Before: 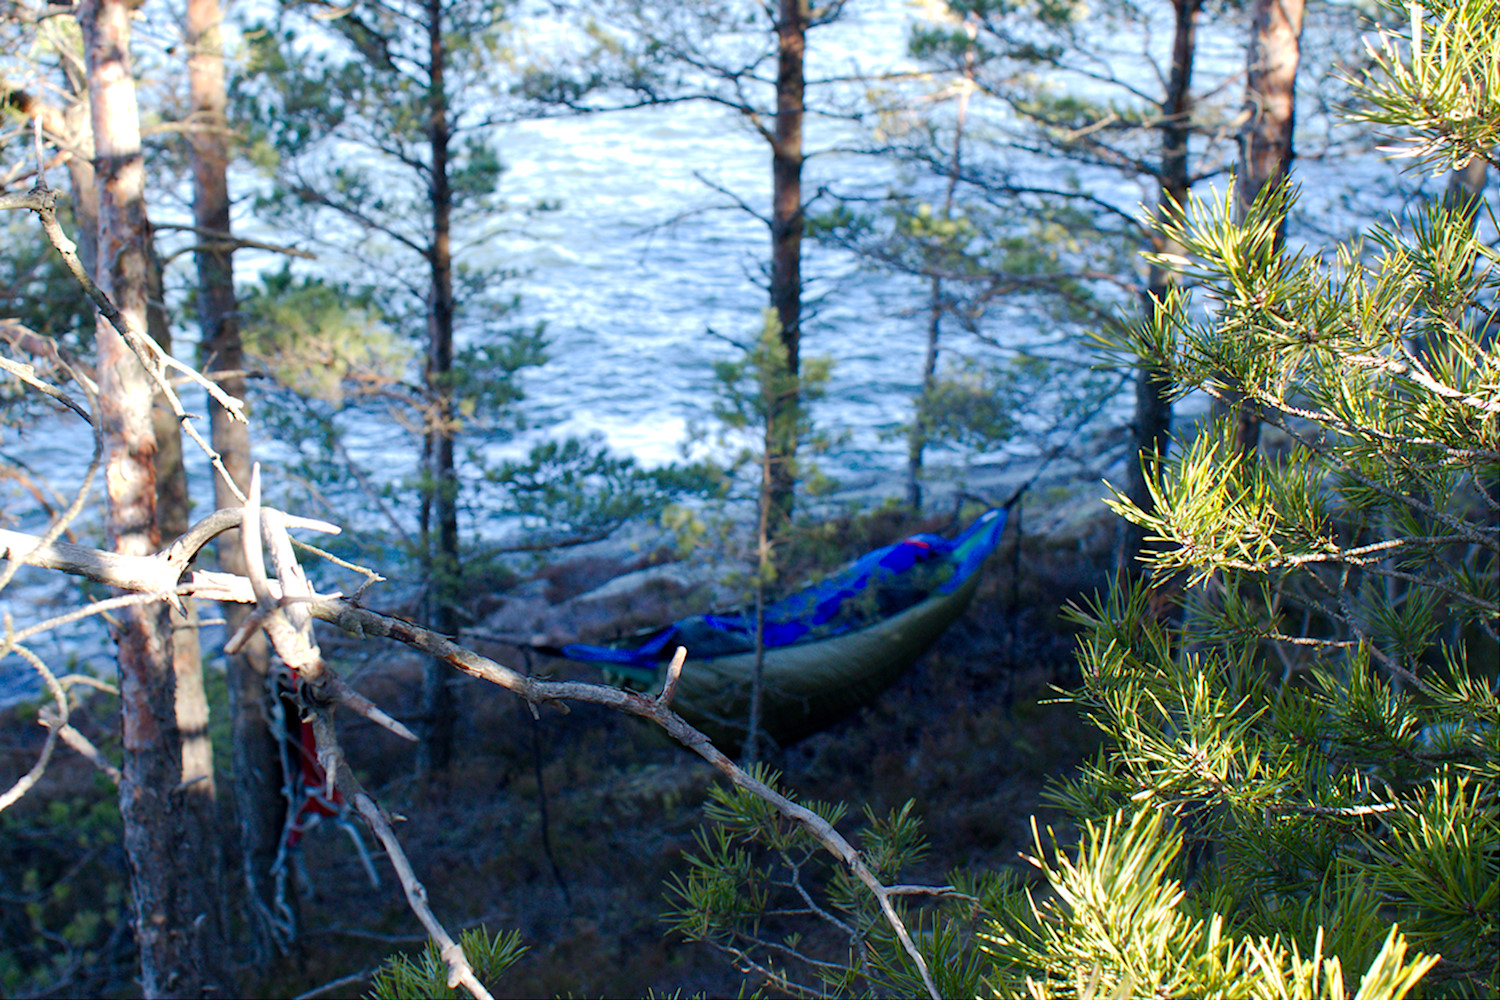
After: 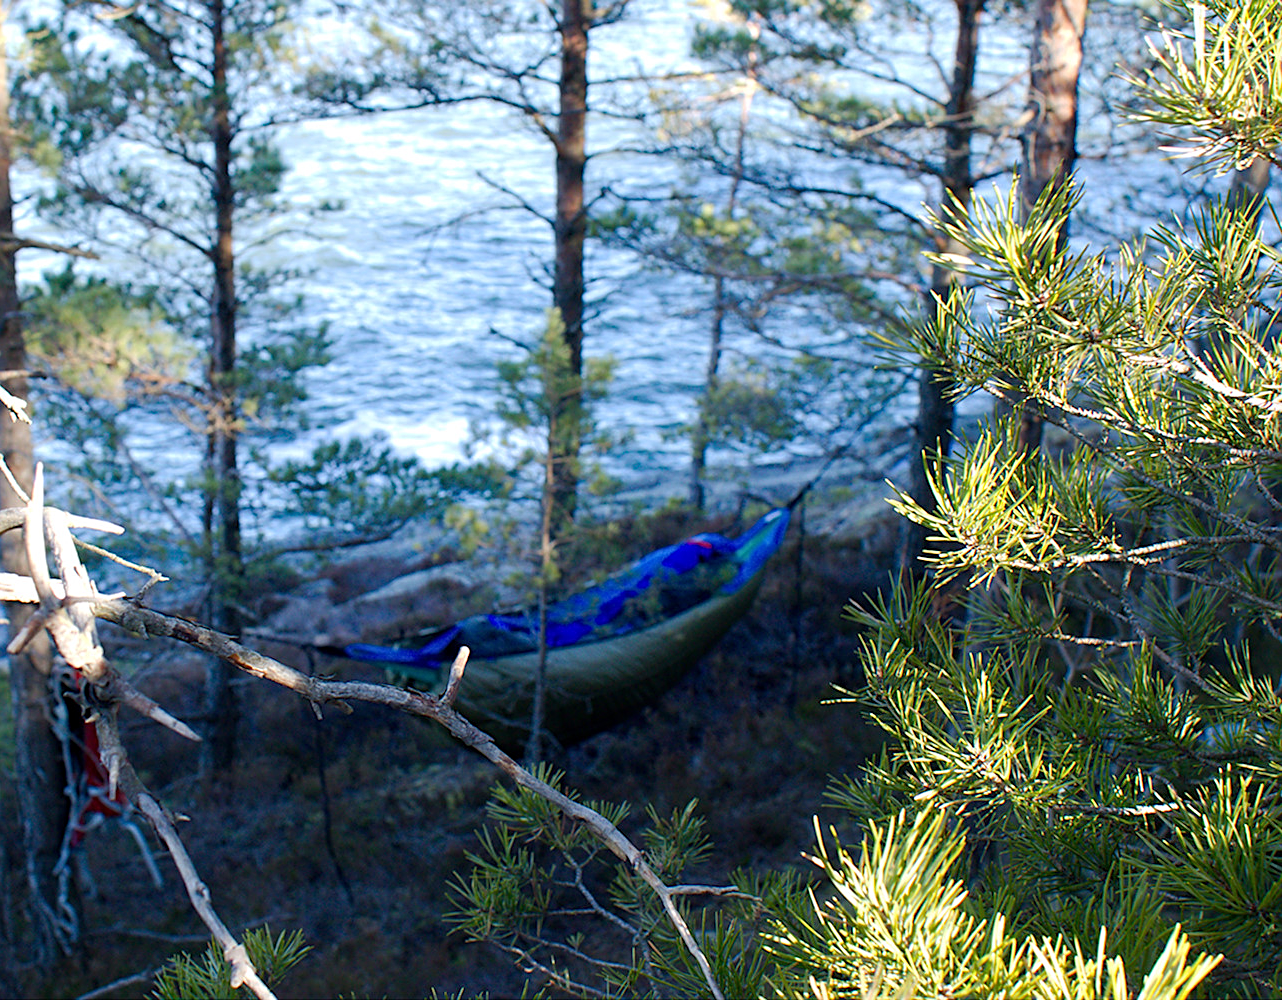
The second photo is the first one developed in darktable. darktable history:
crop and rotate: left 14.528%
sharpen: on, module defaults
